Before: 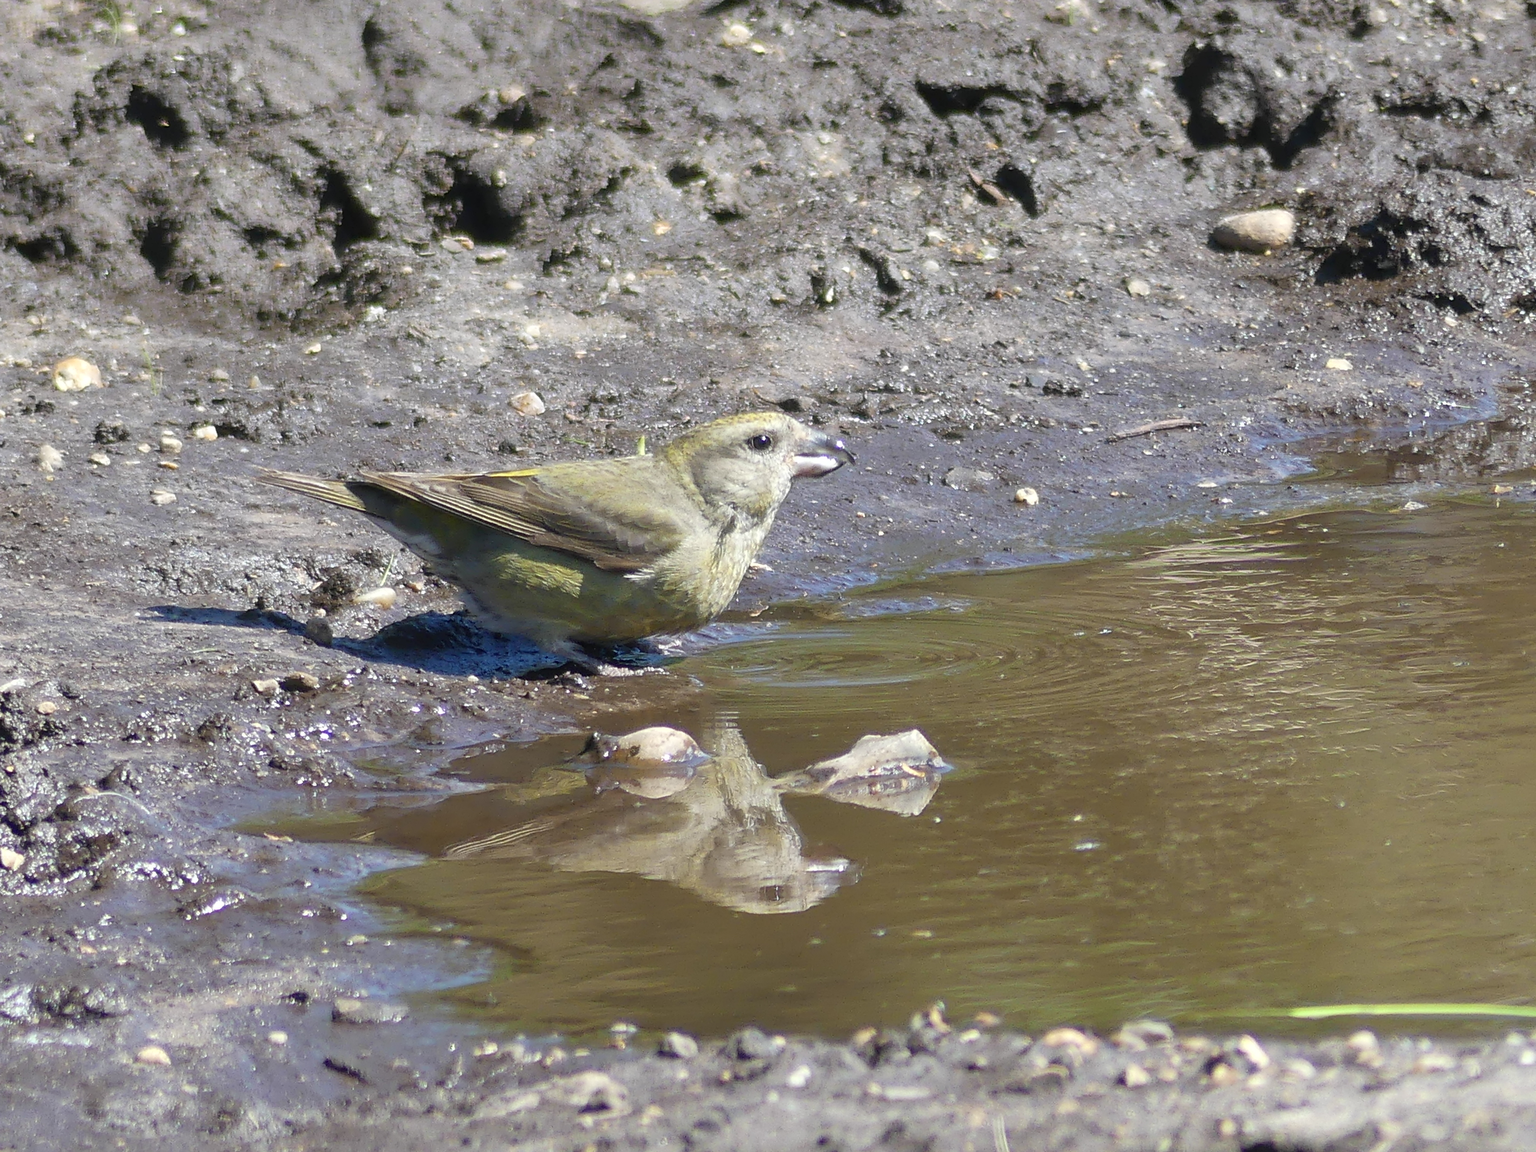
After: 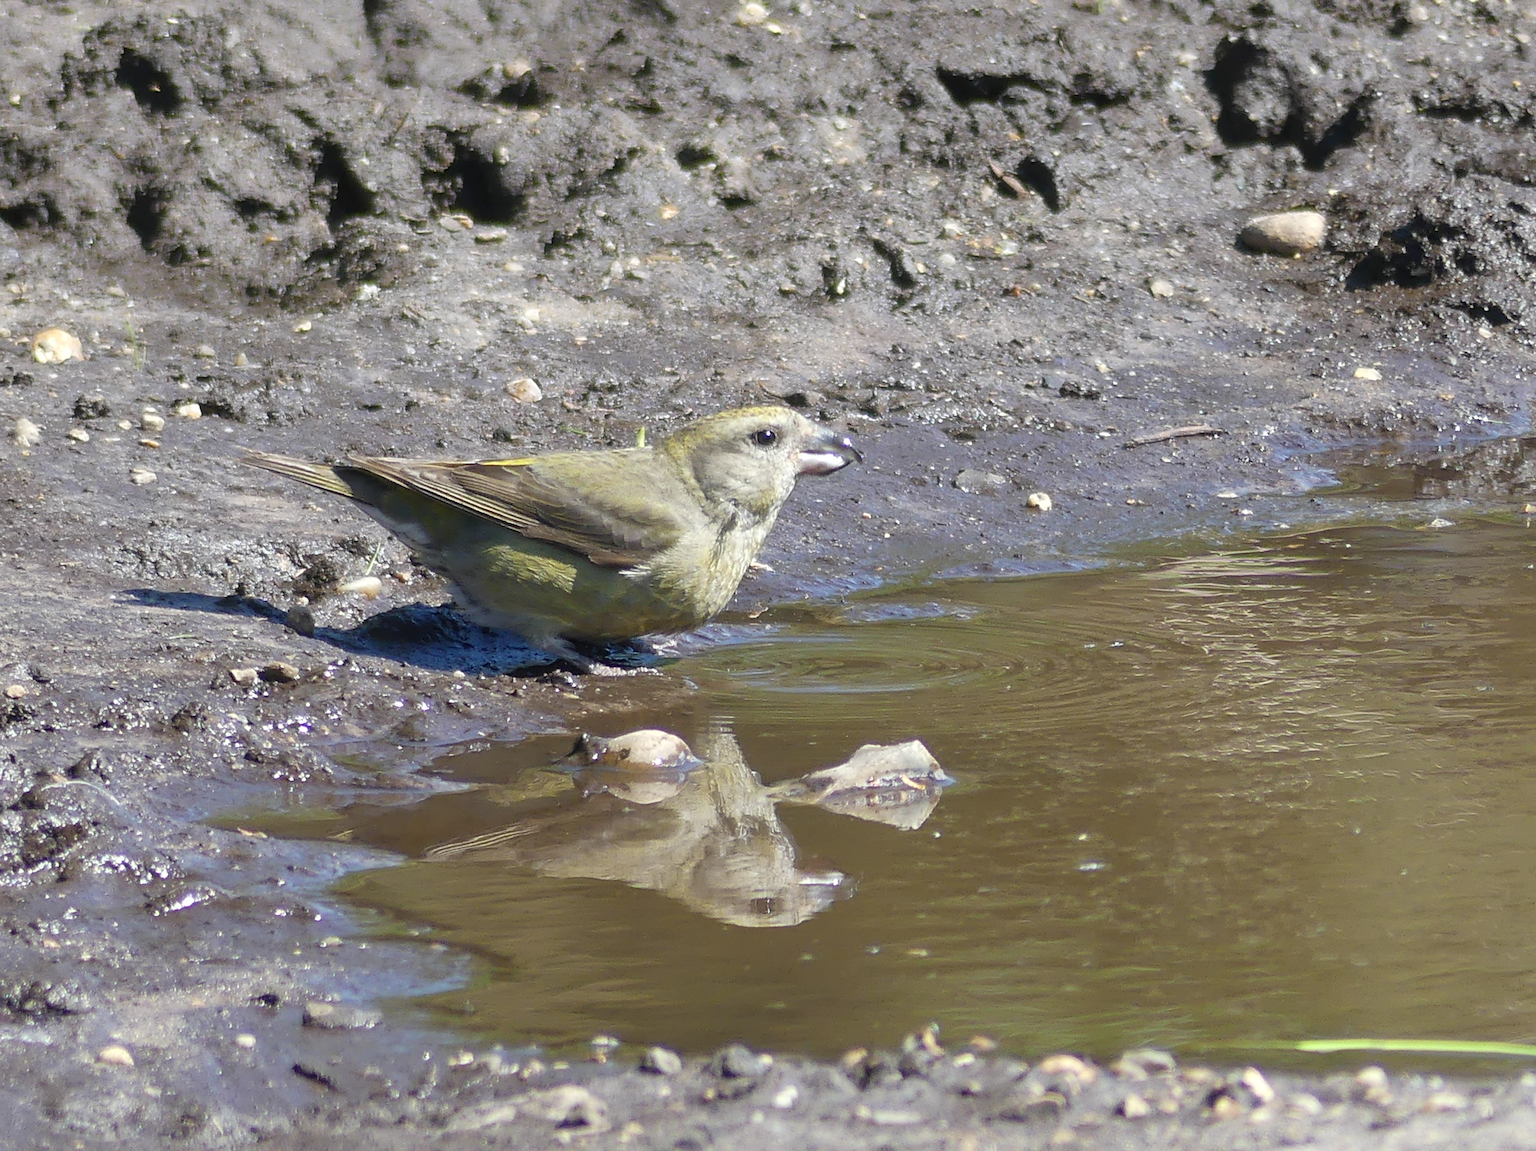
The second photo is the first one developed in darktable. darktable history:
crop and rotate: angle -1.67°
